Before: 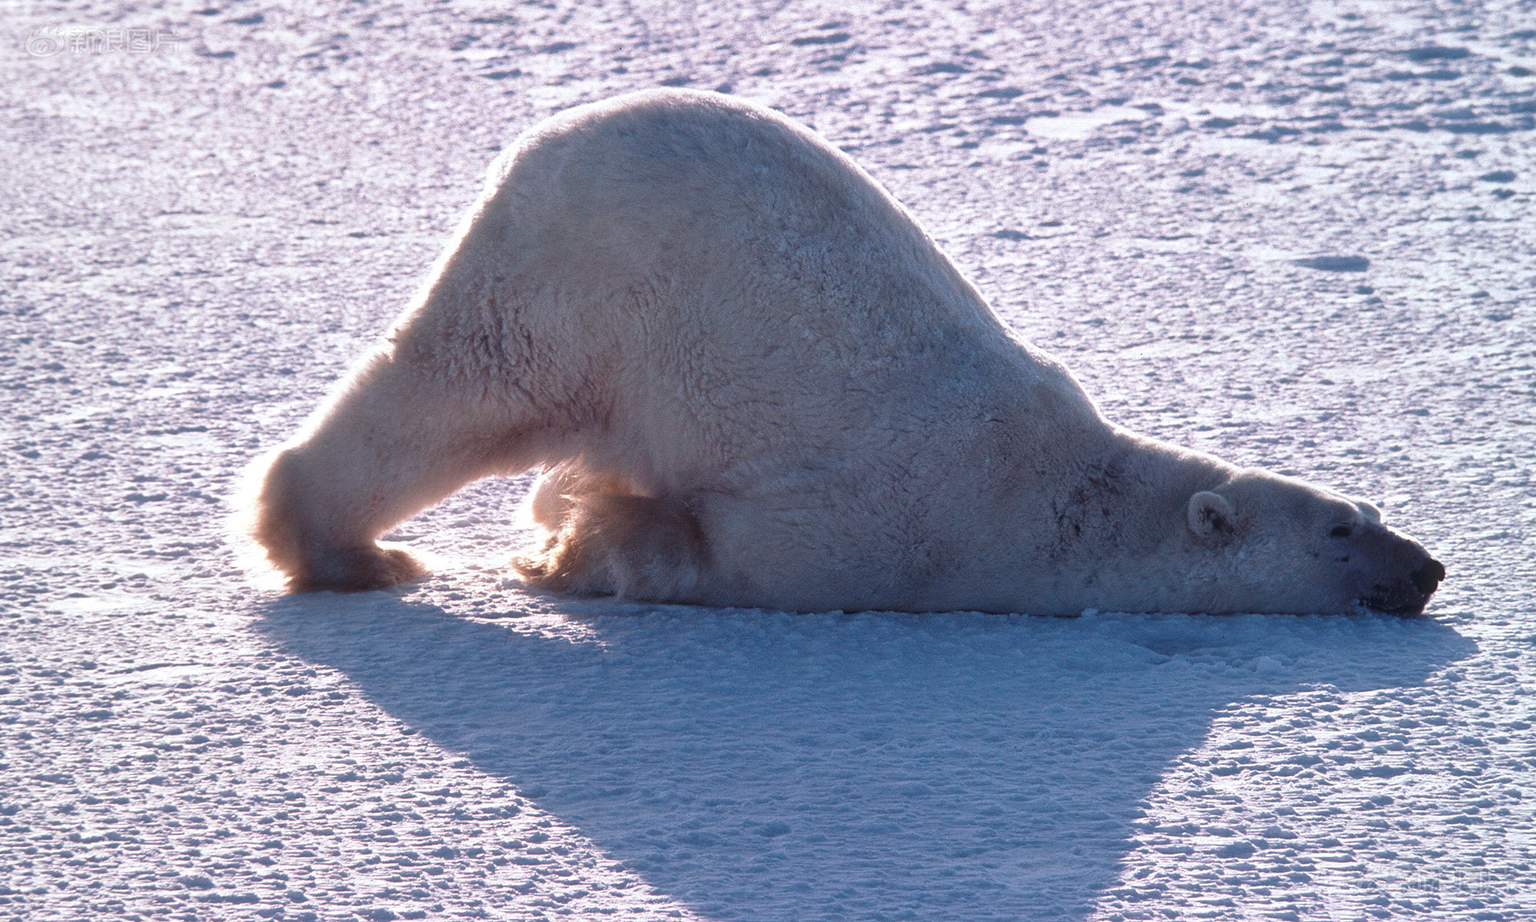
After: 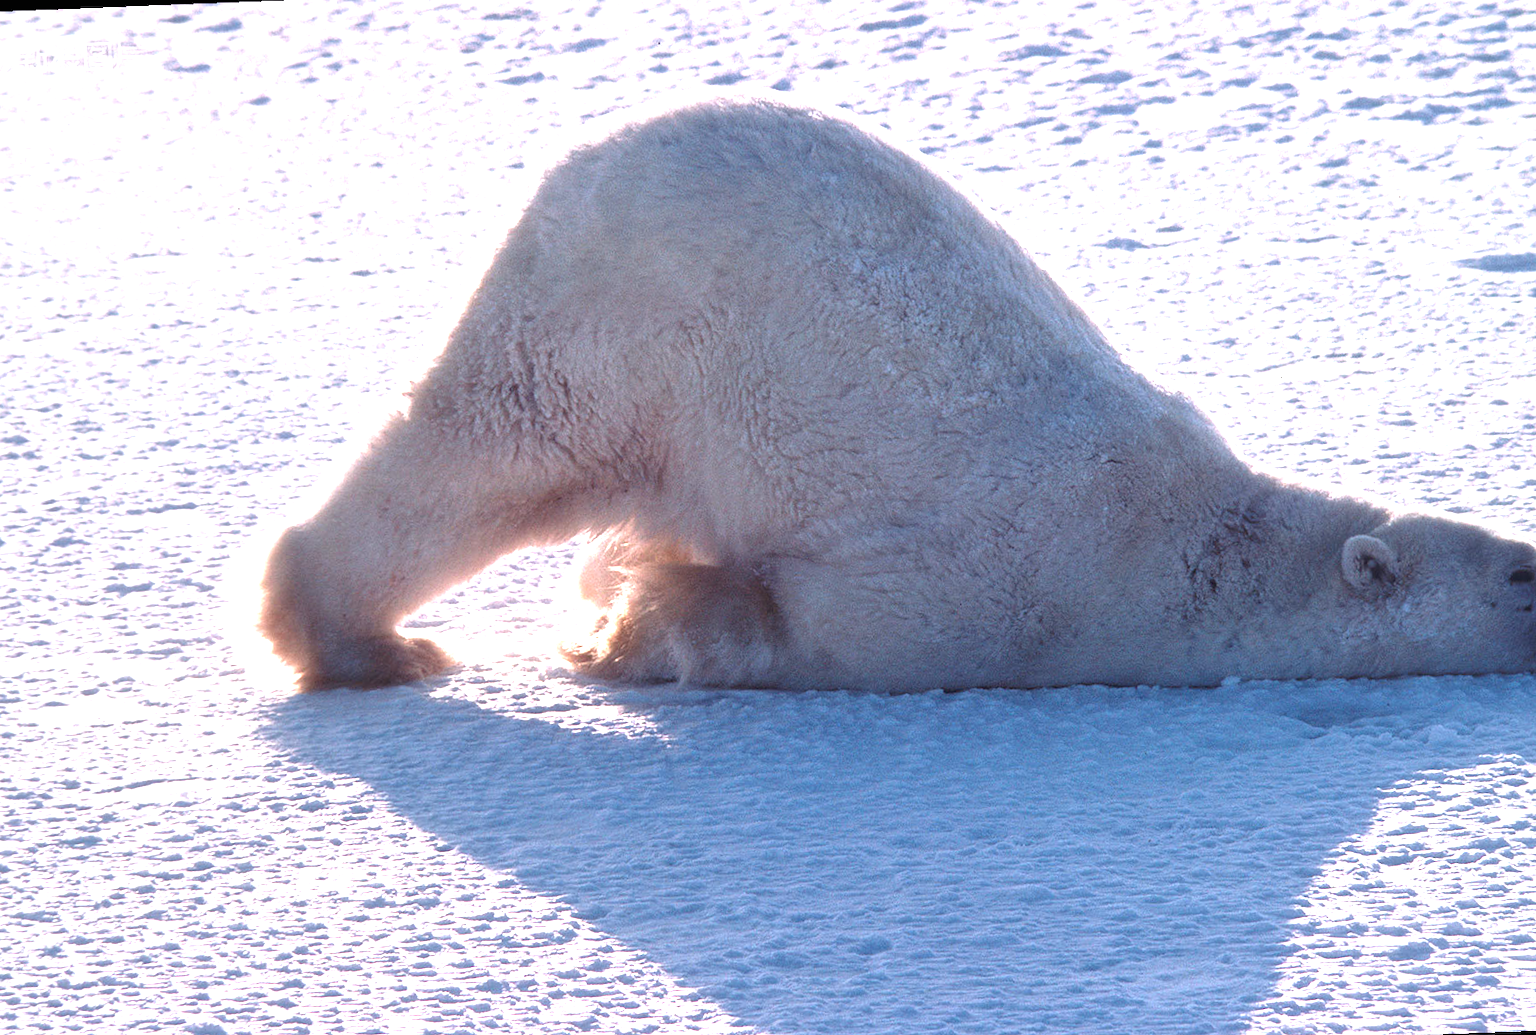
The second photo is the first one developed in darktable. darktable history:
exposure: black level correction 0, exposure 0.953 EV, compensate exposure bias true, compensate highlight preservation false
rotate and perspective: rotation -2.12°, lens shift (vertical) 0.009, lens shift (horizontal) -0.008, automatic cropping original format, crop left 0.036, crop right 0.964, crop top 0.05, crop bottom 0.959
crop: right 9.509%, bottom 0.031%
